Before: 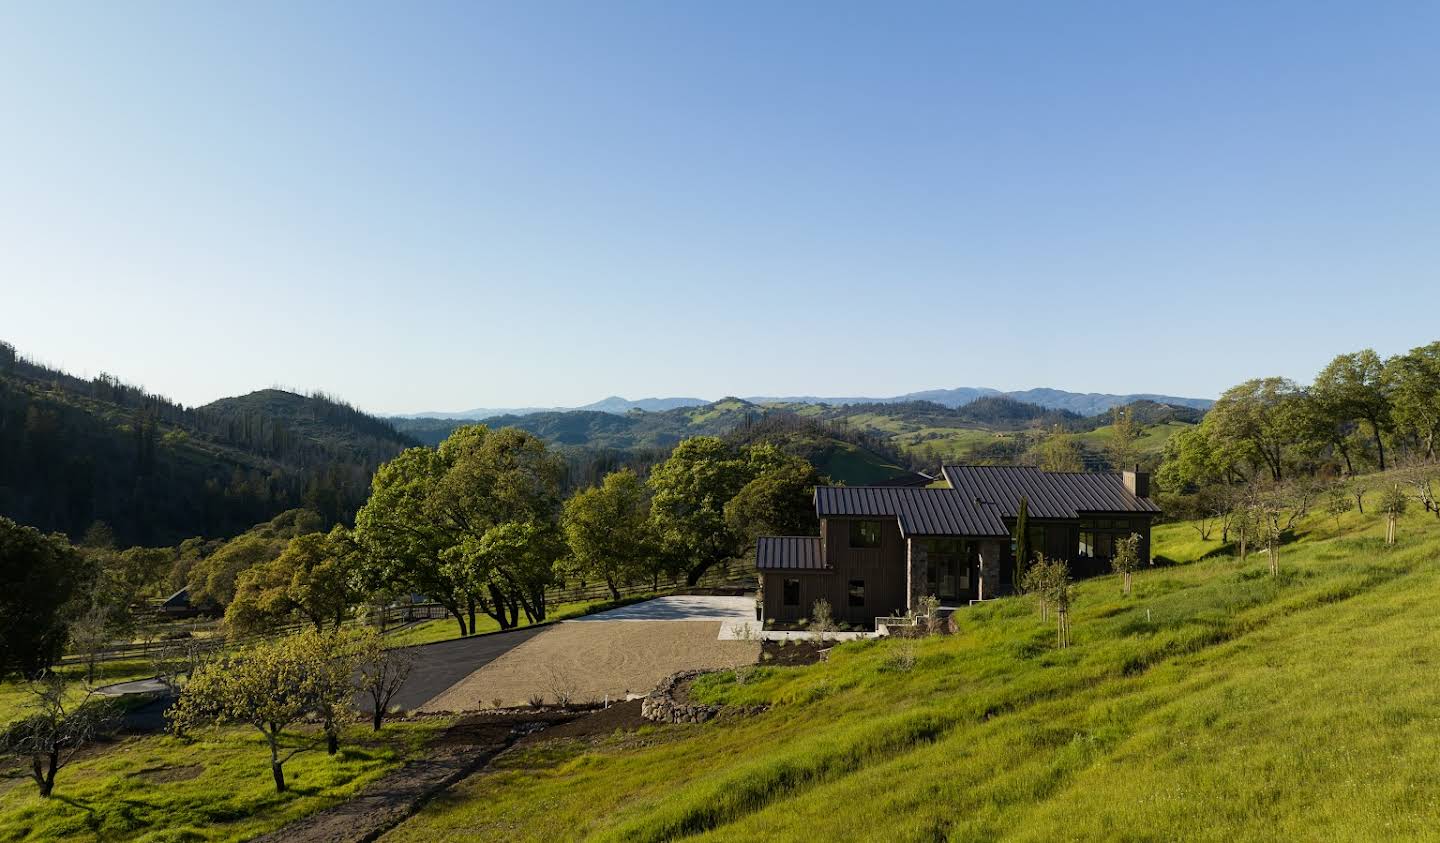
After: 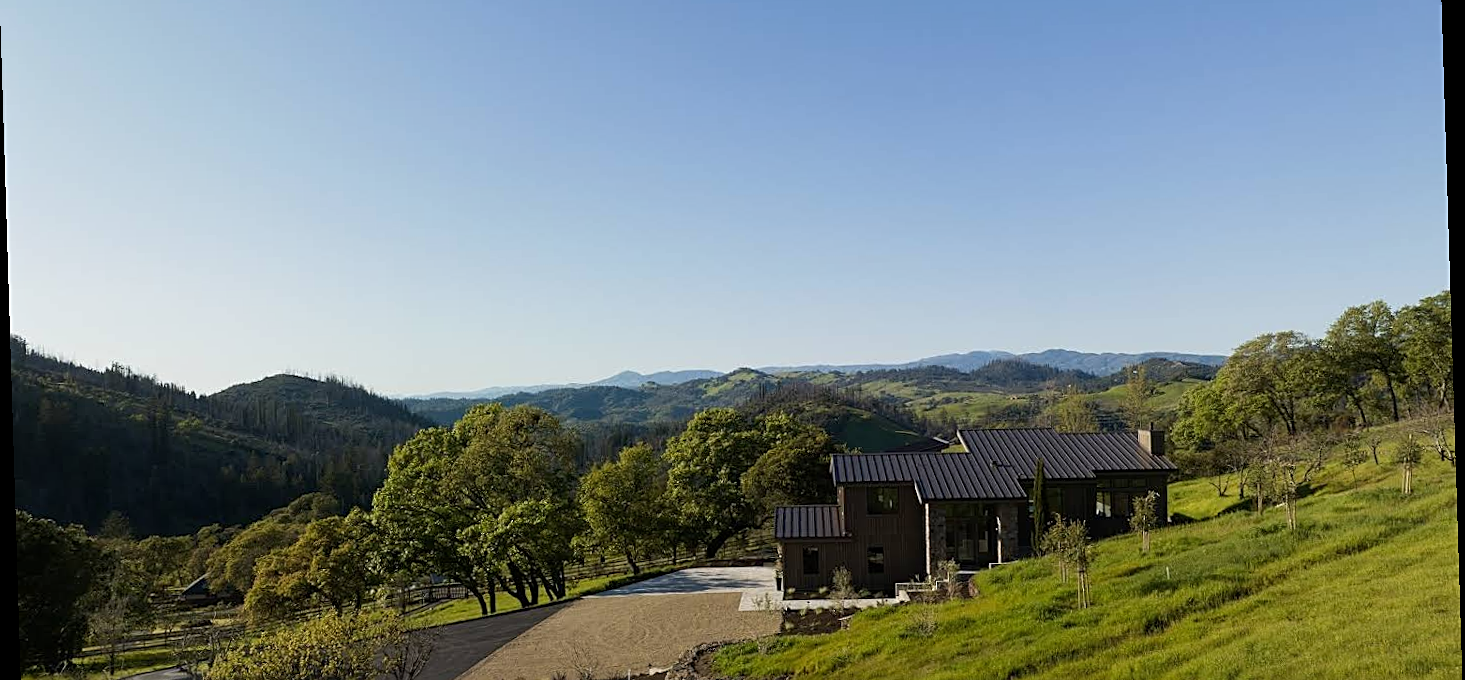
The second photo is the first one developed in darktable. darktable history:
tone equalizer: on, module defaults
crop: top 5.667%, bottom 17.637%
sharpen: on, module defaults
rotate and perspective: rotation -1.77°, lens shift (horizontal) 0.004, automatic cropping off
exposure: exposure -0.177 EV, compensate highlight preservation false
